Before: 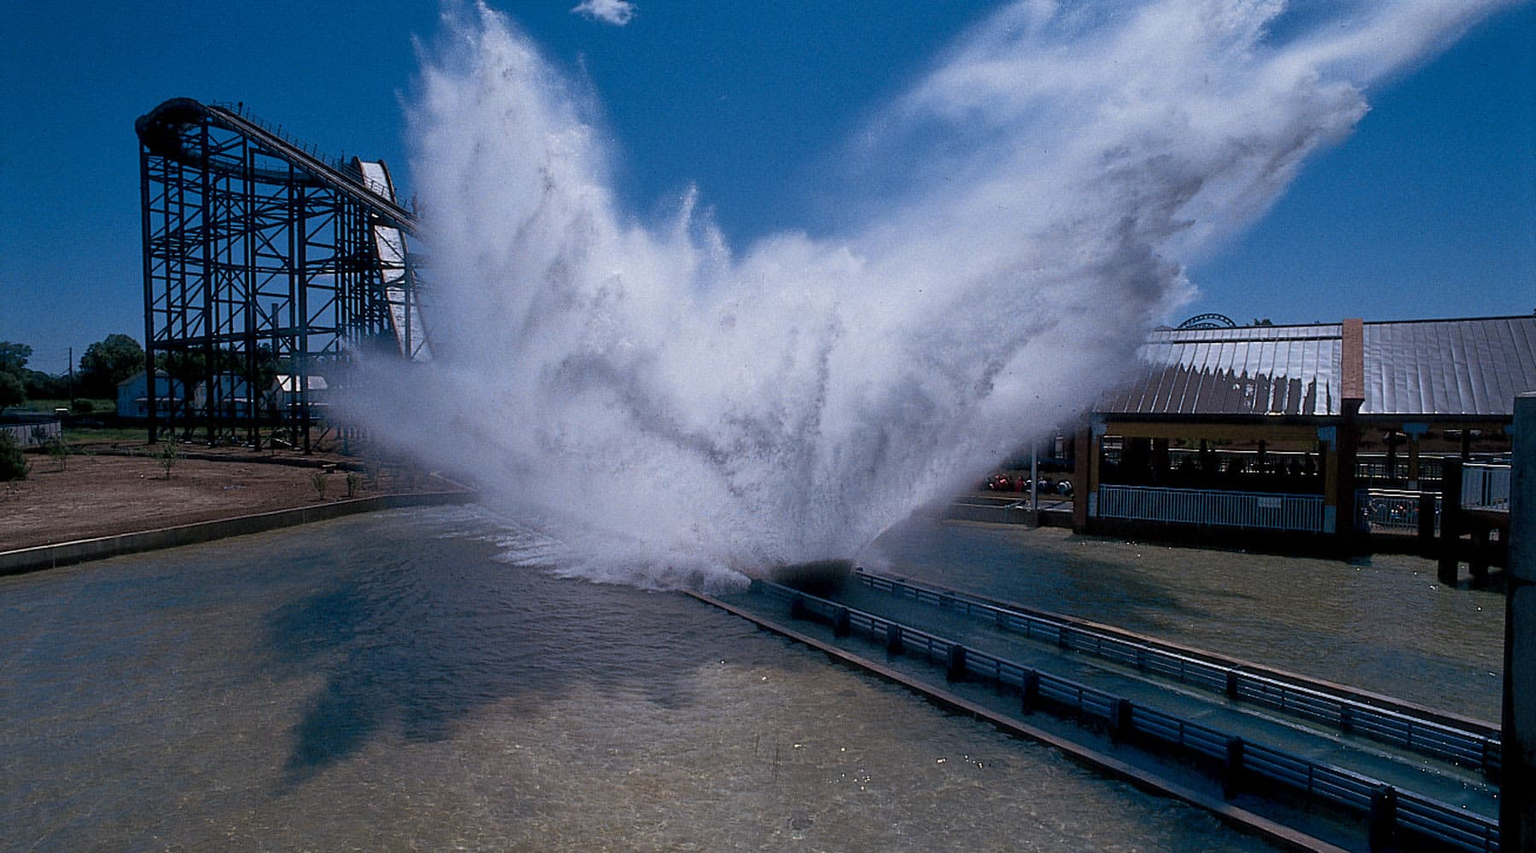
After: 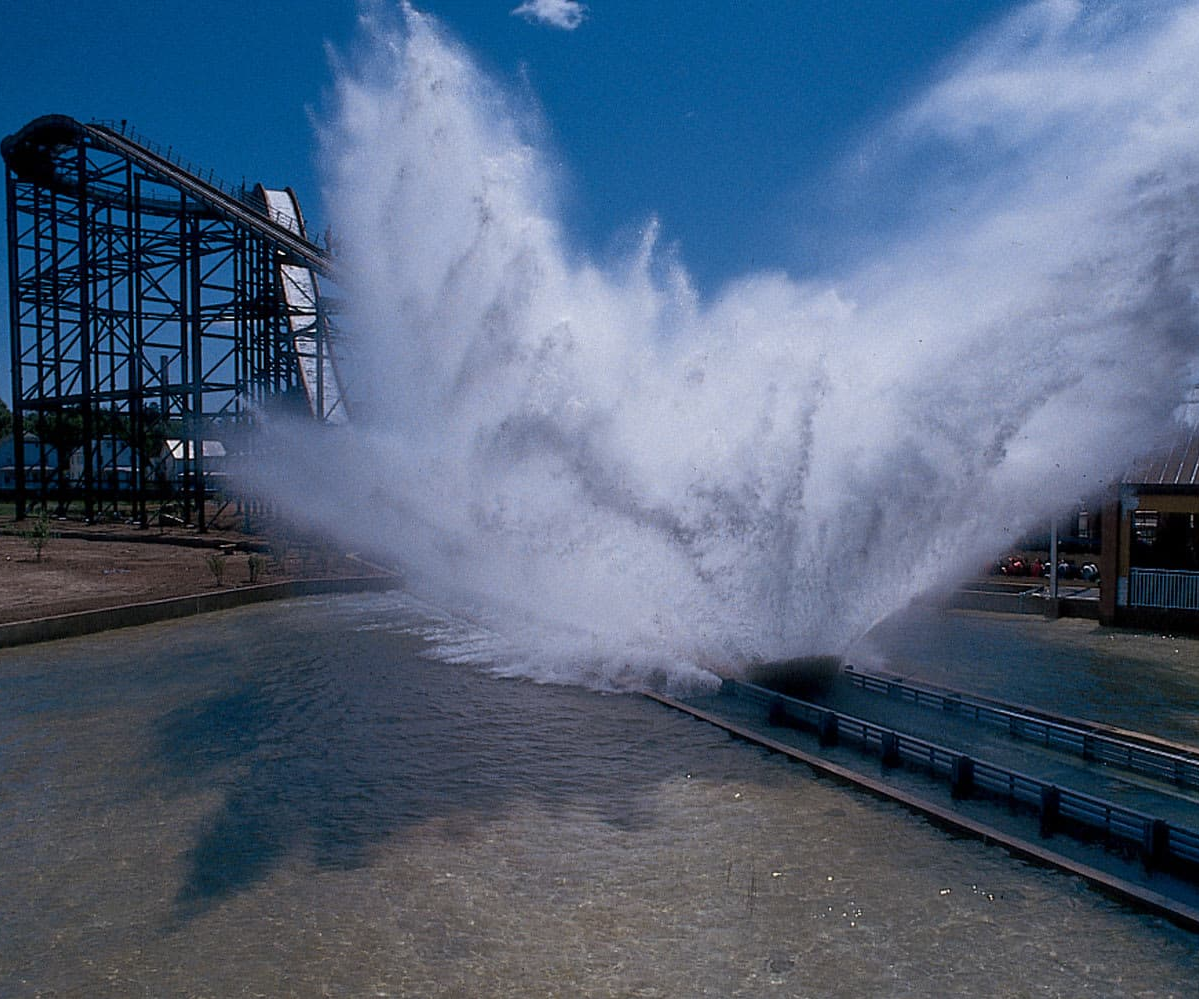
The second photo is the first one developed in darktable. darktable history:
color zones: curves: ch1 [(0, 0.469) (0.01, 0.469) (0.12, 0.446) (0.248, 0.469) (0.5, 0.5) (0.748, 0.5) (0.99, 0.469) (1, 0.469)]
crop and rotate: left 8.786%, right 24.548%
